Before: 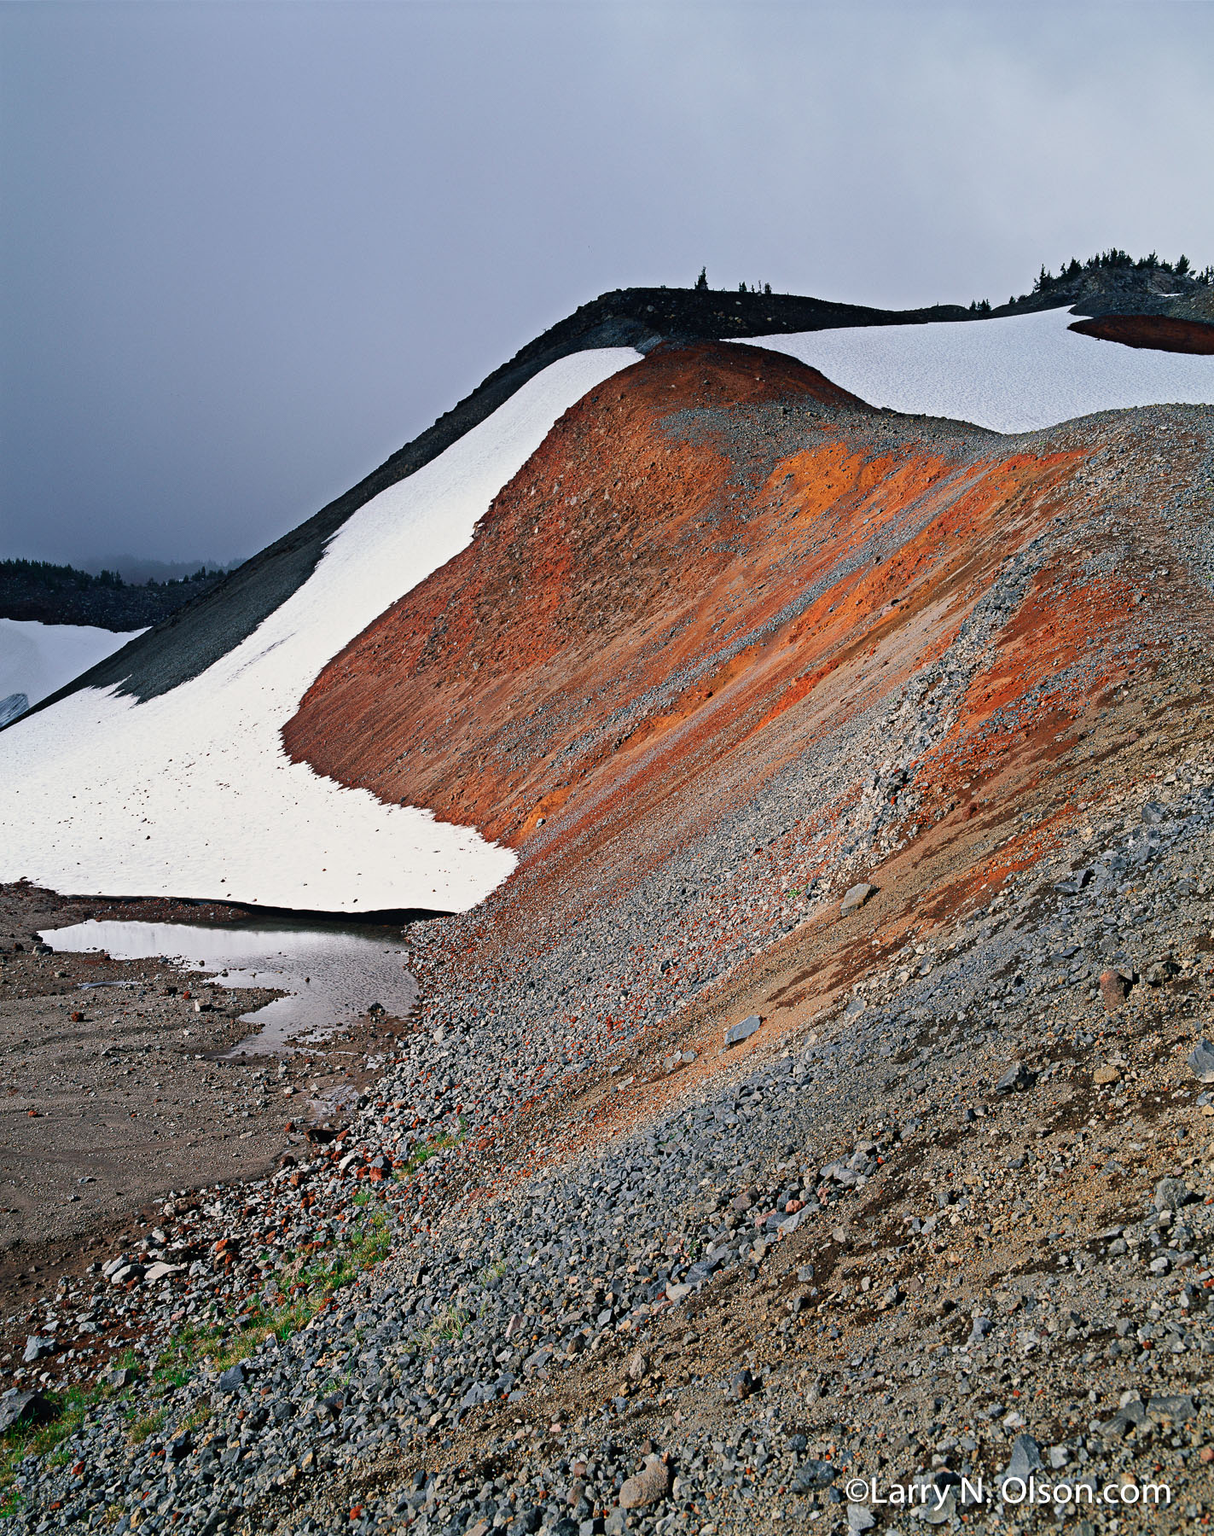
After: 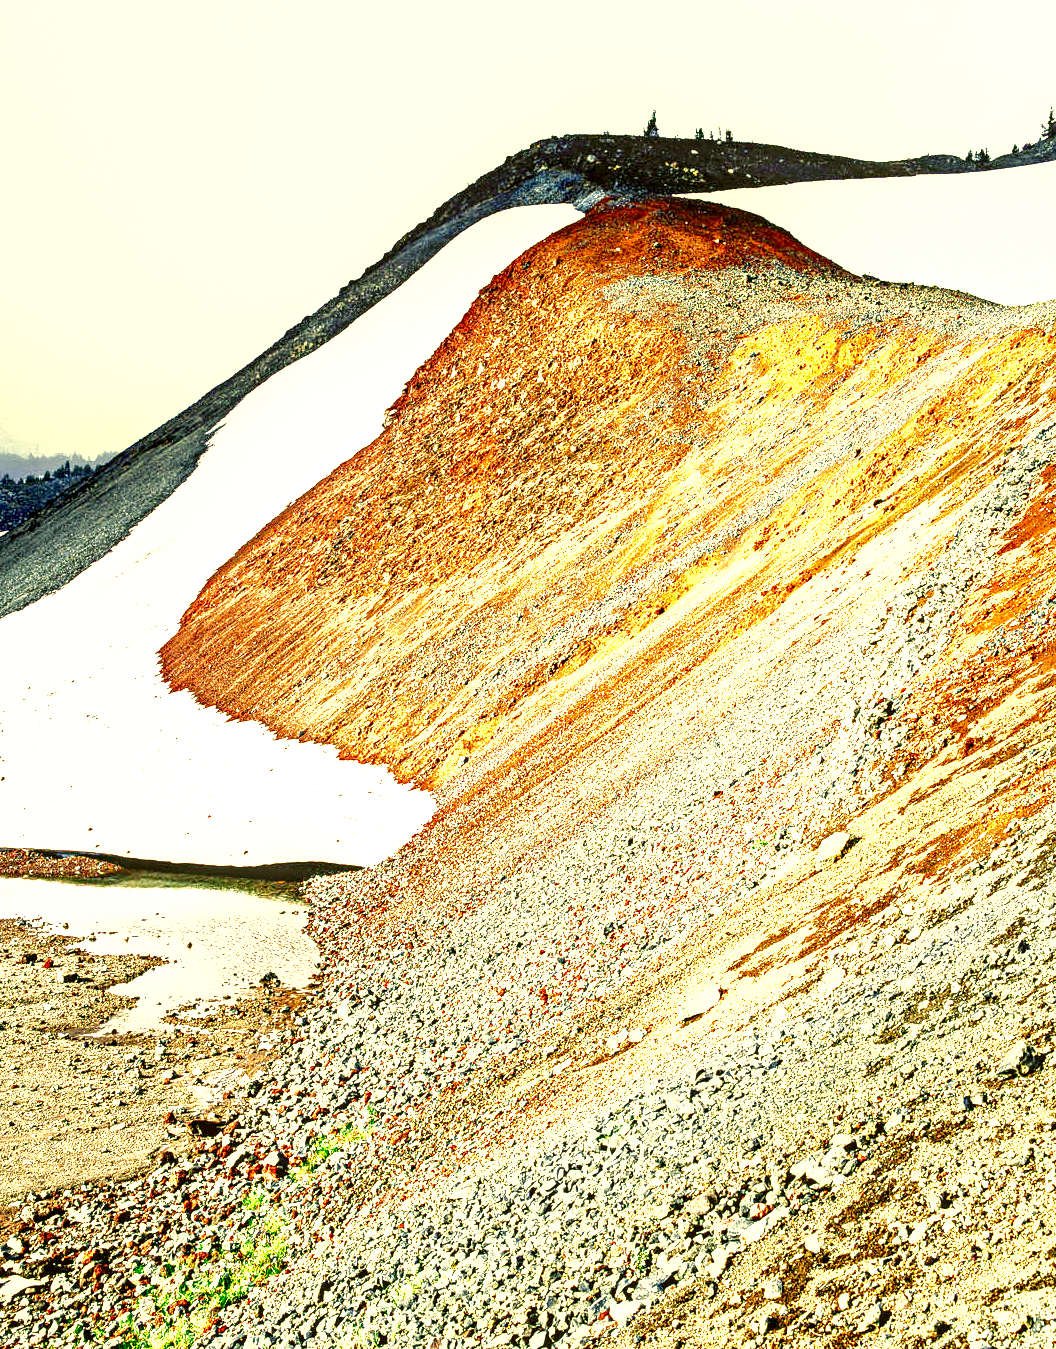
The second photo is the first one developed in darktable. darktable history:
crop and rotate: left 12.083%, top 11.326%, right 13.651%, bottom 13.705%
base curve: curves: ch0 [(0, 0) (0.028, 0.03) (0.121, 0.232) (0.46, 0.748) (0.859, 0.968) (1, 1)], preserve colors none
velvia: on, module defaults
exposure: black level correction 0.001, exposure 1.805 EV, compensate highlight preservation false
color balance rgb: highlights gain › chroma 0.256%, highlights gain › hue 331.28°, global offset › luminance 0.675%, perceptual saturation grading › global saturation 20%, perceptual saturation grading › highlights -25.501%, perceptual saturation grading › shadows 49.31%, global vibrance 14.449%
color zones: curves: ch0 [(0, 0.485) (0.178, 0.476) (0.261, 0.623) (0.411, 0.403) (0.708, 0.603) (0.934, 0.412)]; ch1 [(0.003, 0.485) (0.149, 0.496) (0.229, 0.584) (0.326, 0.551) (0.484, 0.262) (0.757, 0.643)]
local contrast: highlights 17%, detail 188%
color correction: highlights a* 0.106, highlights b* 29.51, shadows a* -0.259, shadows b* 21.83
